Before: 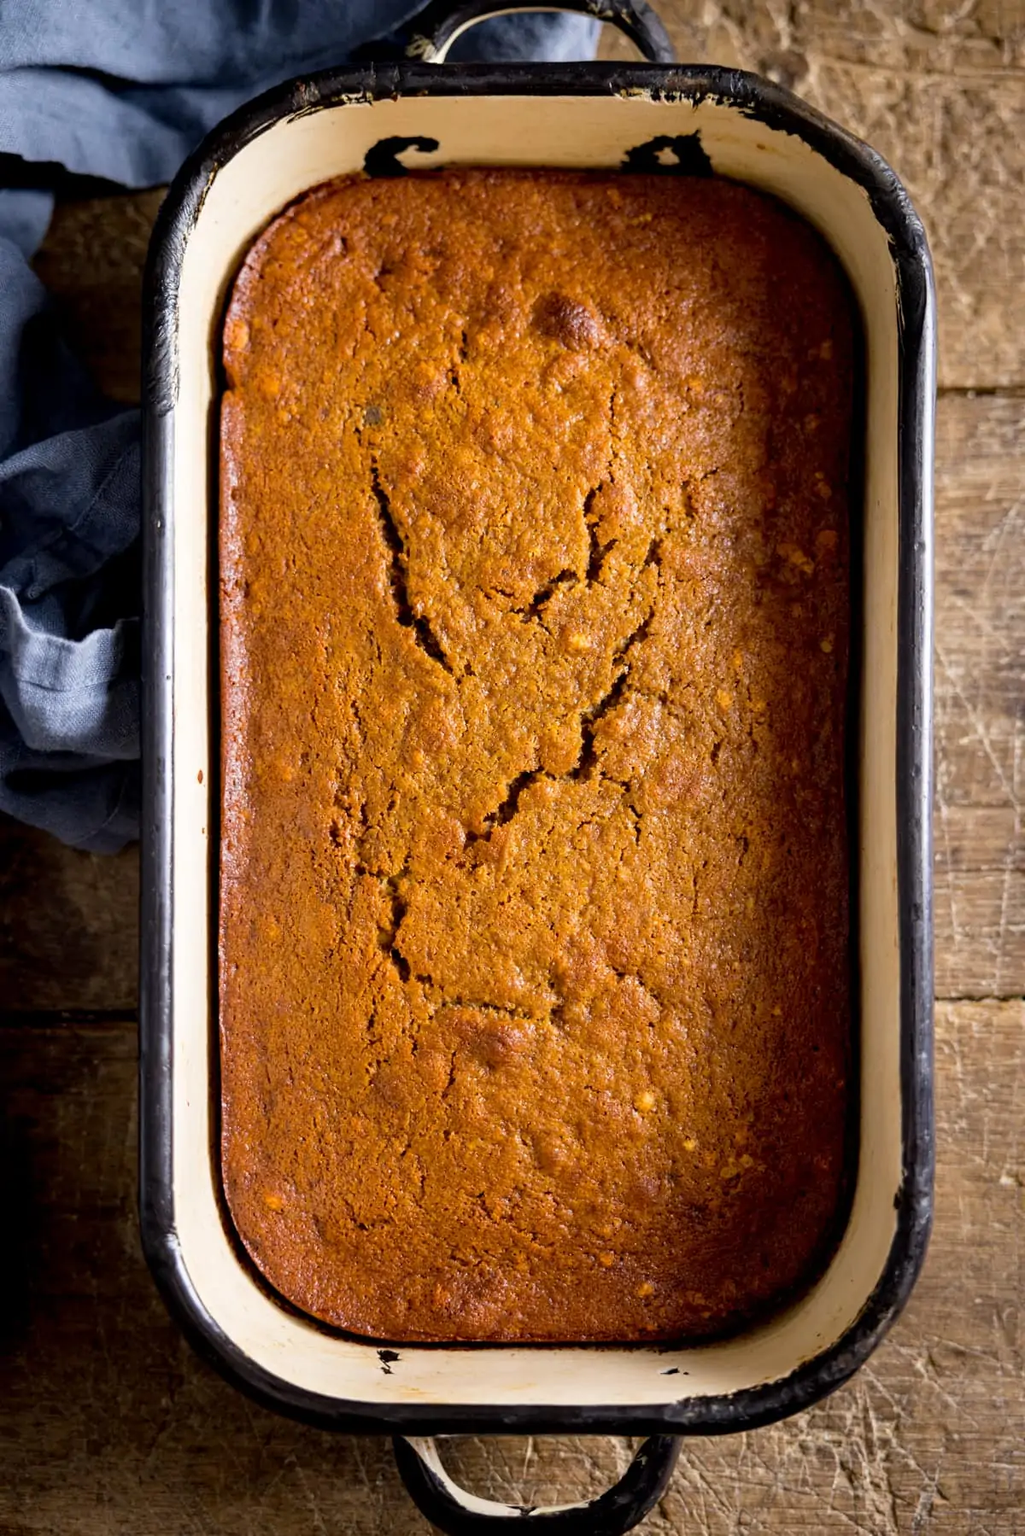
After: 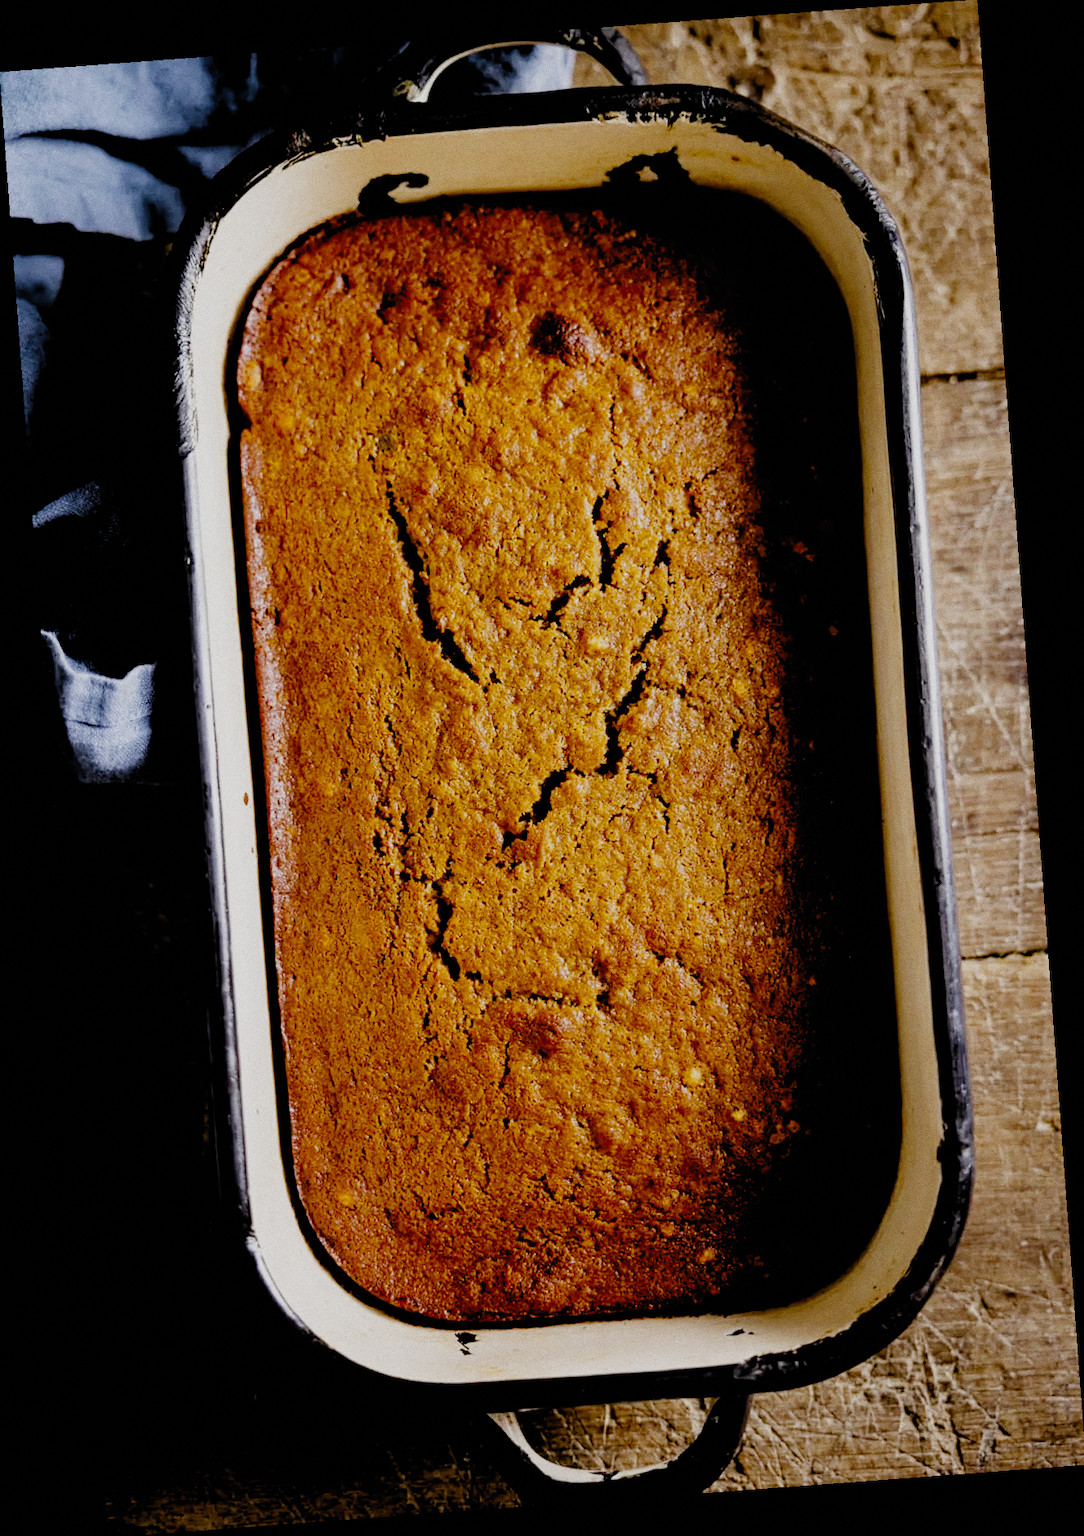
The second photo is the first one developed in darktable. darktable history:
color zones: curves: ch0 [(0, 0.5) (0.125, 0.4) (0.25, 0.5) (0.375, 0.4) (0.5, 0.4) (0.625, 0.6) (0.75, 0.6) (0.875, 0.5)]; ch1 [(0, 0.4) (0.125, 0.5) (0.25, 0.4) (0.375, 0.4) (0.5, 0.4) (0.625, 0.4) (0.75, 0.5) (0.875, 0.4)]; ch2 [(0, 0.6) (0.125, 0.5) (0.25, 0.5) (0.375, 0.6) (0.5, 0.6) (0.625, 0.5) (0.75, 0.5) (0.875, 0.5)]
grain: coarseness 0.09 ISO
filmic rgb: black relative exposure -2.85 EV, white relative exposure 4.56 EV, hardness 1.77, contrast 1.25, preserve chrominance no, color science v5 (2021)
rotate and perspective: rotation -4.25°, automatic cropping off
